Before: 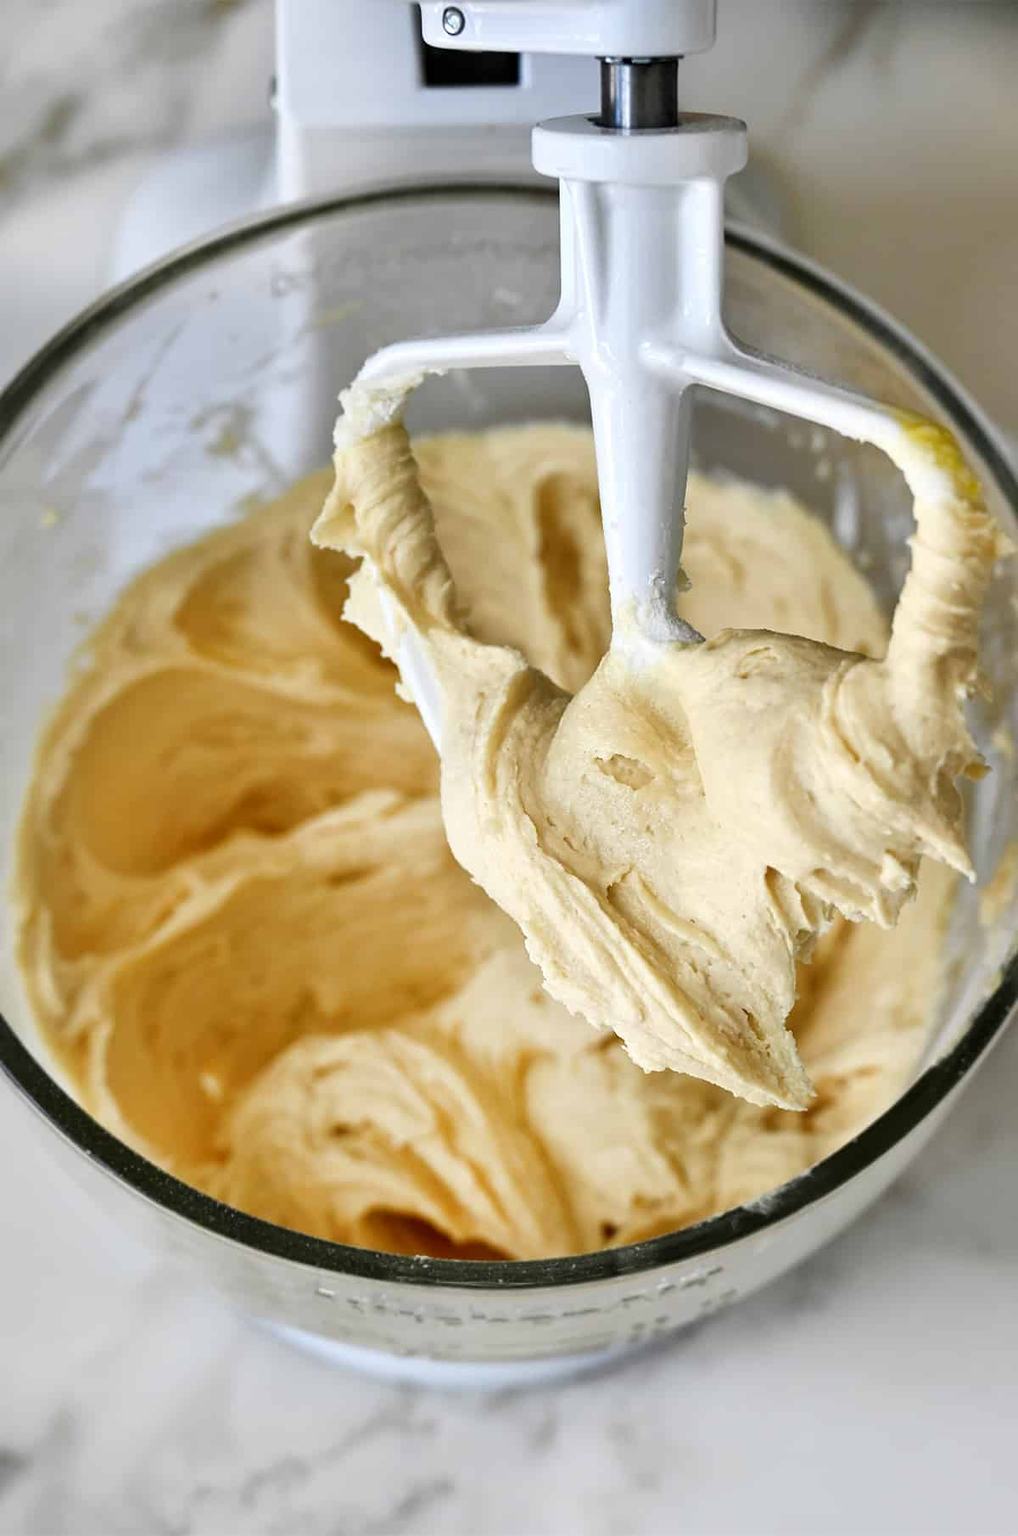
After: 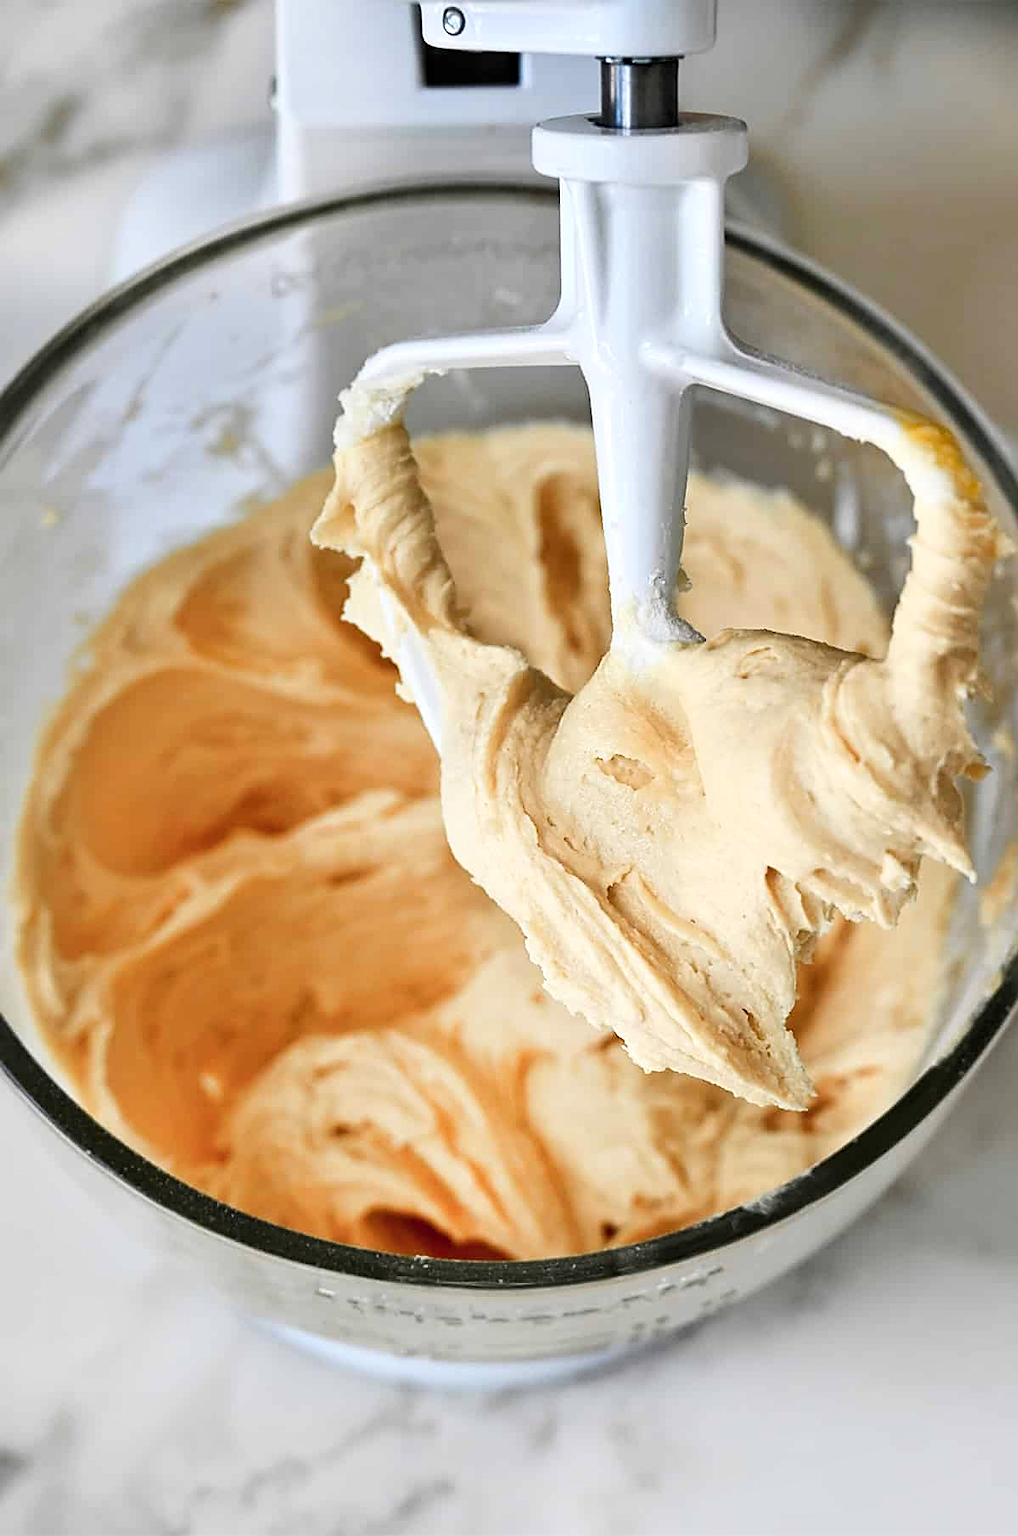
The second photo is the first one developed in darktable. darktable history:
shadows and highlights: shadows -0.05, highlights 40.51
sharpen: on, module defaults
color zones: curves: ch1 [(0.263, 0.53) (0.376, 0.287) (0.487, 0.512) (0.748, 0.547) (1, 0.513)]; ch2 [(0.262, 0.45) (0.751, 0.477)]
